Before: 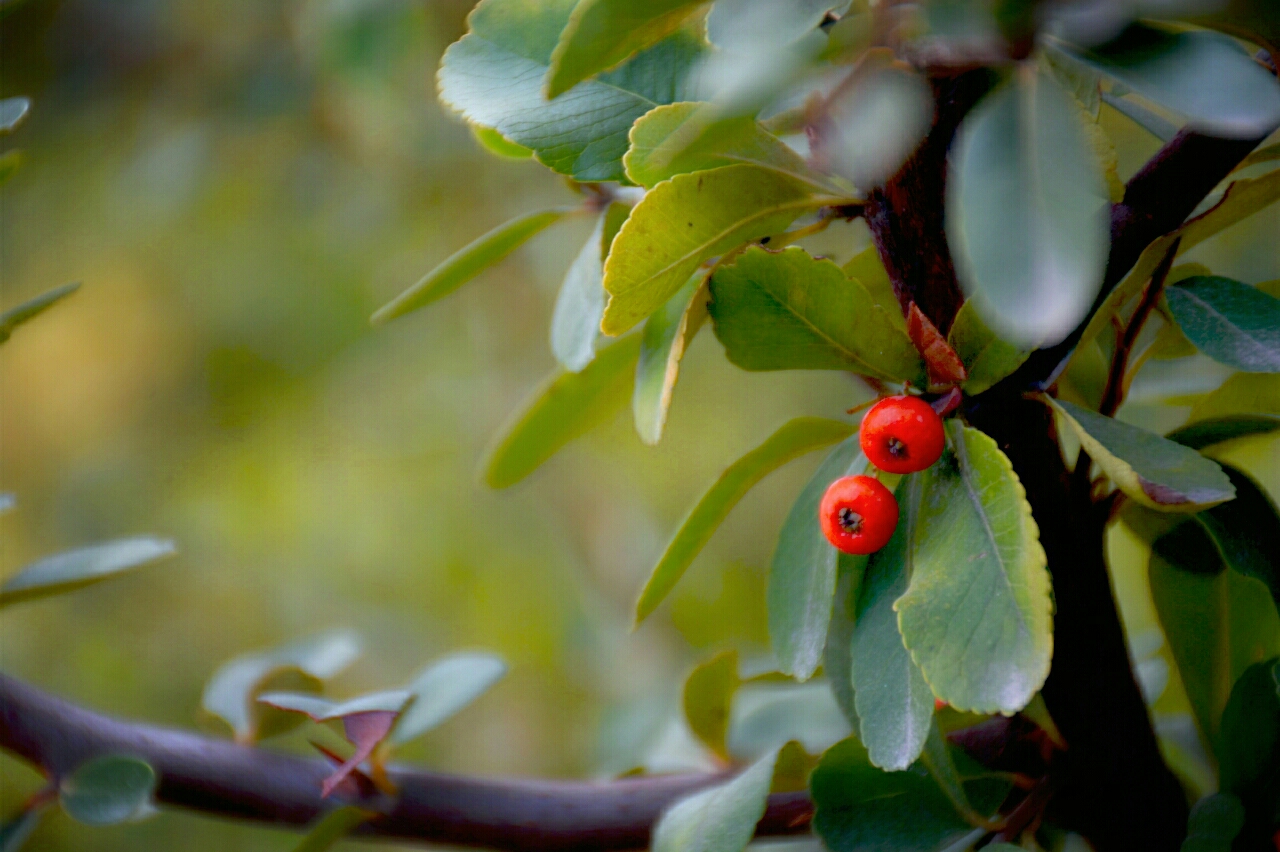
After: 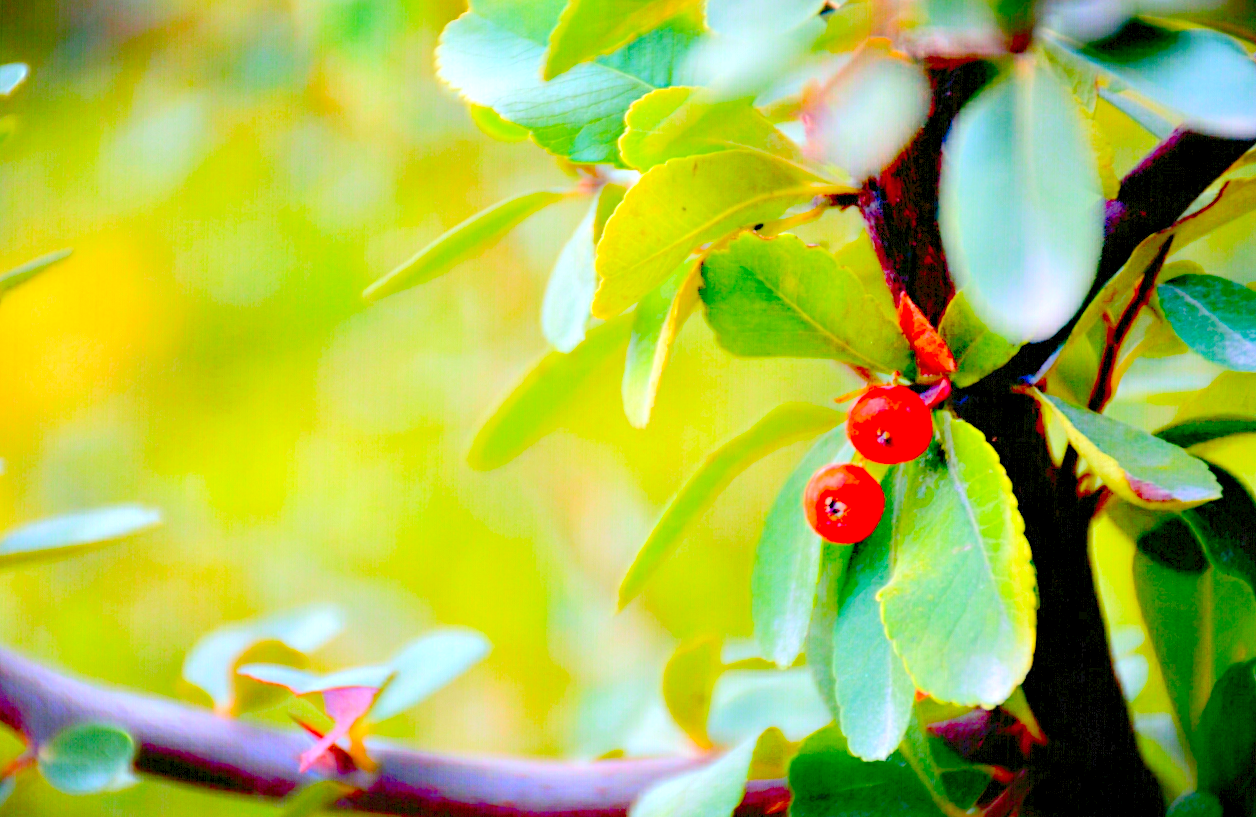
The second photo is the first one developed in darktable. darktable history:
rotate and perspective: rotation 1.57°, crop left 0.018, crop right 0.982, crop top 0.039, crop bottom 0.961
tone equalizer: -8 EV 0.001 EV, -7 EV -0.004 EV, -6 EV 0.009 EV, -5 EV 0.032 EV, -4 EV 0.276 EV, -3 EV 0.644 EV, -2 EV 0.584 EV, -1 EV 0.187 EV, +0 EV 0.024 EV
levels: levels [0.008, 0.318, 0.836]
color balance rgb: perceptual saturation grading › global saturation 25%, perceptual brilliance grading › mid-tones 10%, perceptual brilliance grading › shadows 15%, global vibrance 20%
